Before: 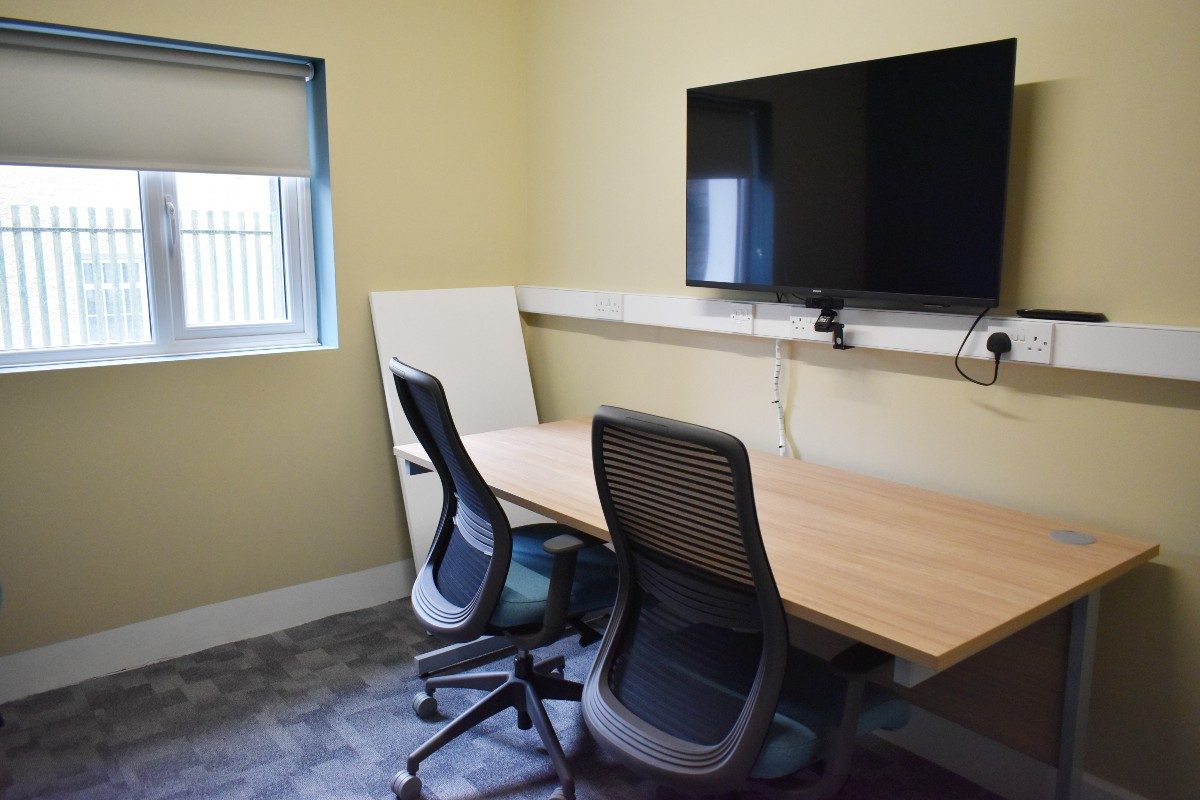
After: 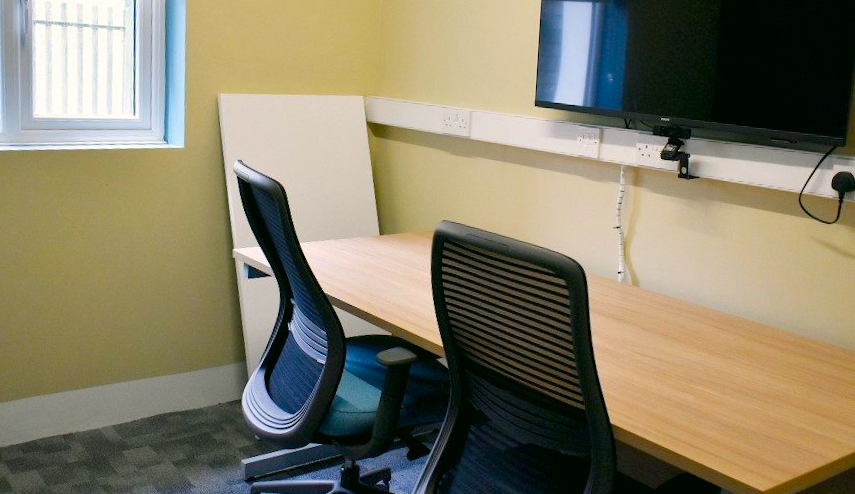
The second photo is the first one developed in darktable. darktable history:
tone equalizer: luminance estimator HSV value / RGB max
color balance rgb: shadows lift › chroma 0.661%, shadows lift › hue 113.26°, global offset › luminance -0.497%, linear chroma grading › global chroma 9.061%, perceptual saturation grading › global saturation 19.443%, global vibrance 15.157%
color correction: highlights a* 3.96, highlights b* 4.98, shadows a* -7.93, shadows b* 4.58
crop and rotate: angle -3.45°, left 9.927%, top 20.841%, right 12.433%, bottom 11.867%
